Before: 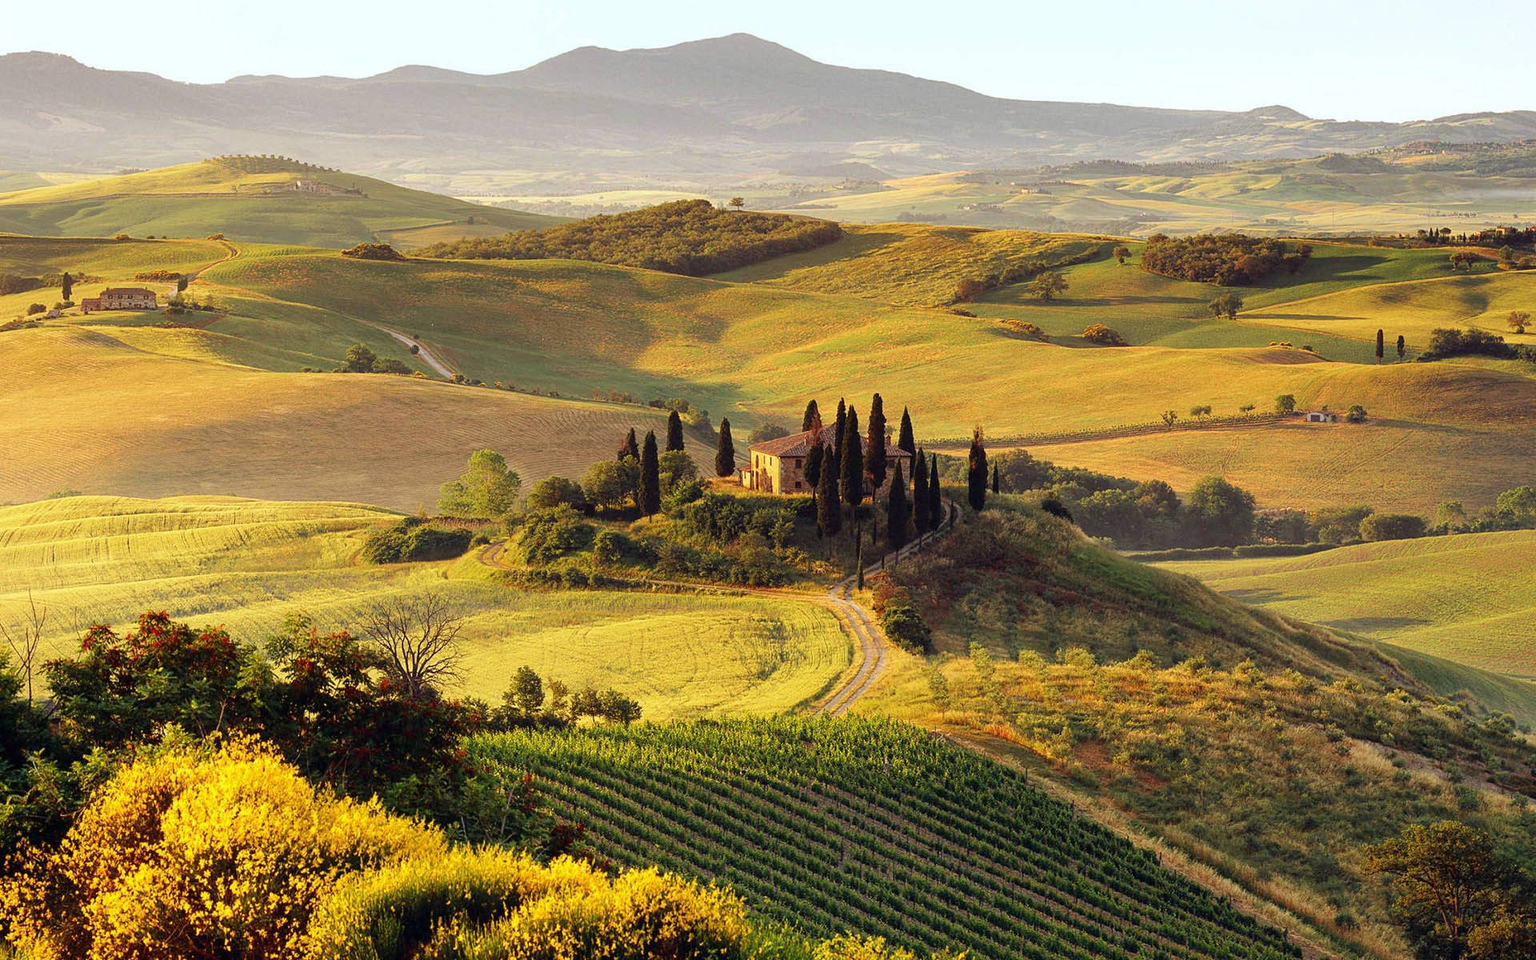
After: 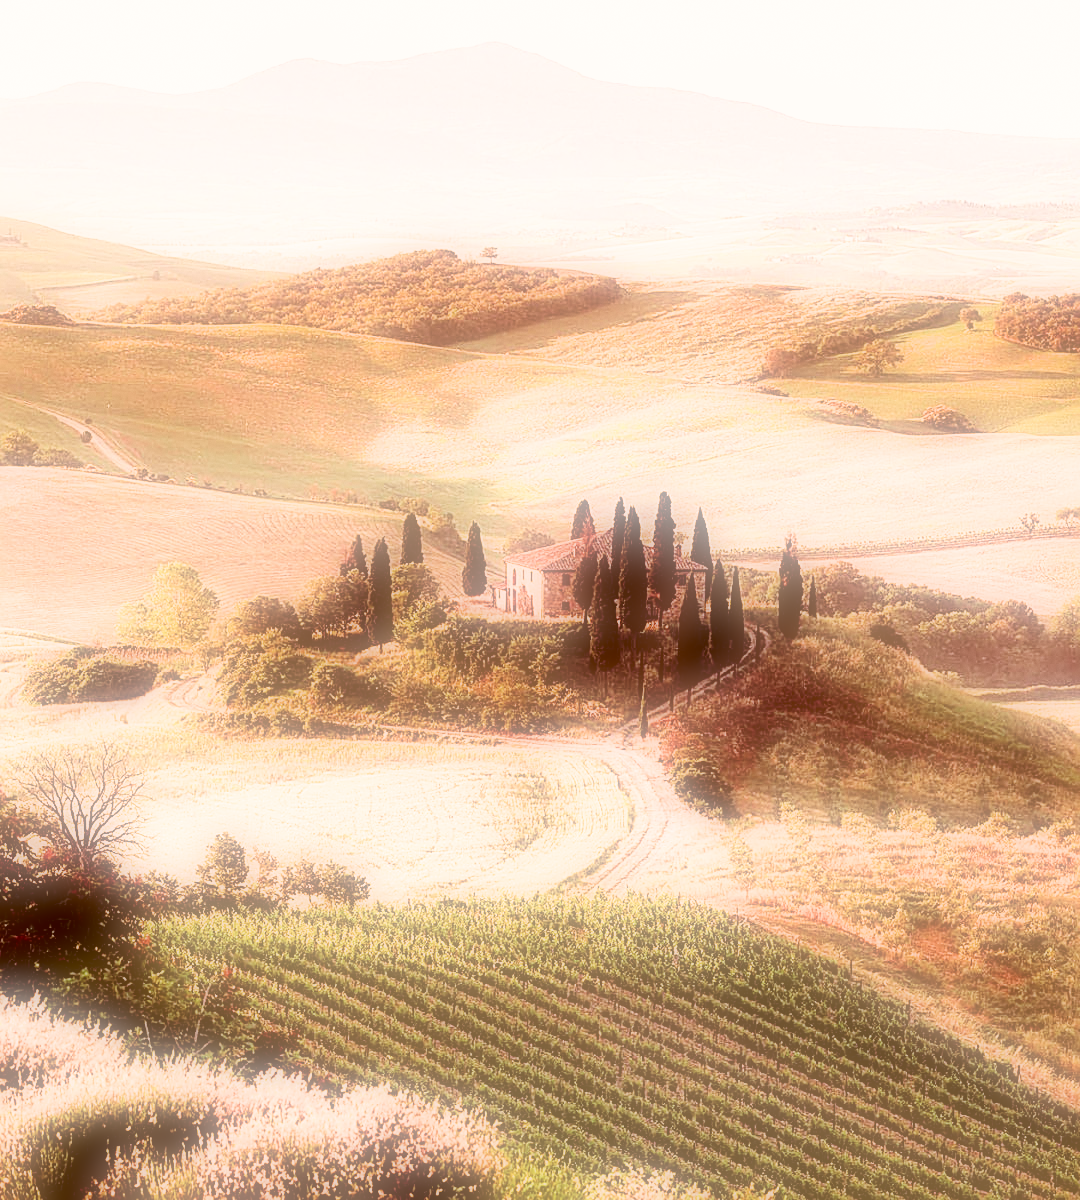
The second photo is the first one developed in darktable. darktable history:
crop and rotate: left 22.516%, right 21.234%
exposure: black level correction 0.001, exposure 1.84 EV, compensate highlight preservation false
sharpen: on, module defaults
grain: coarseness 0.09 ISO, strength 10%
soften: on, module defaults
filmic rgb: black relative exposure -5 EV, hardness 2.88, contrast 1.4, highlights saturation mix -30%
color correction: highlights a* 9.03, highlights b* 8.71, shadows a* 40, shadows b* 40, saturation 0.8
